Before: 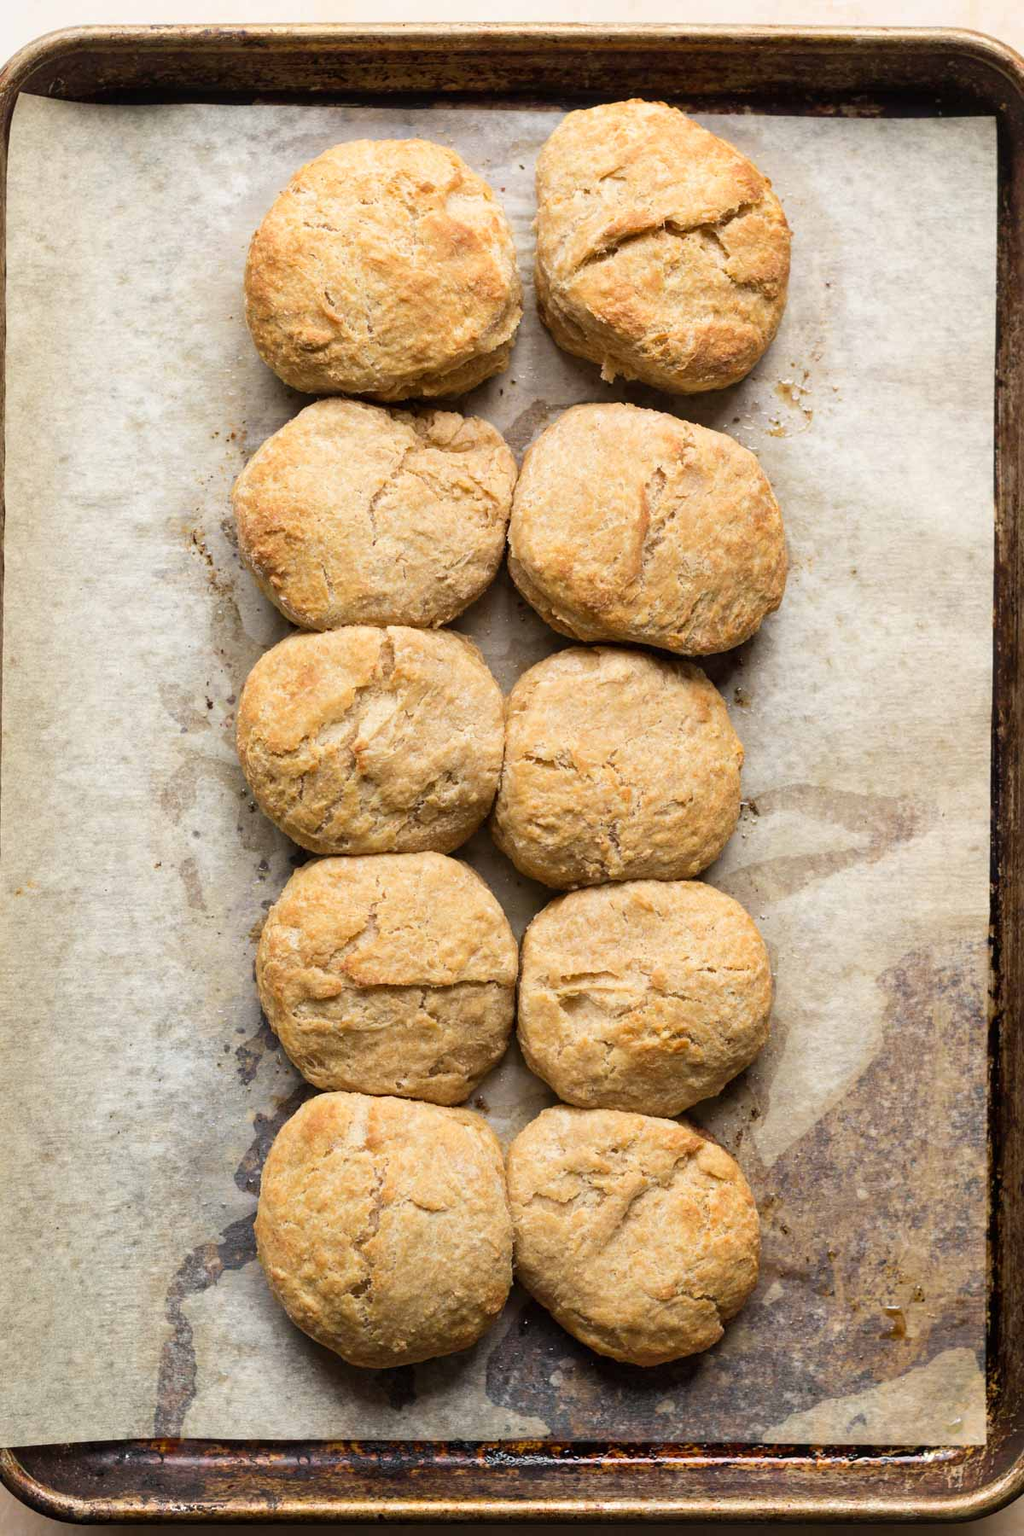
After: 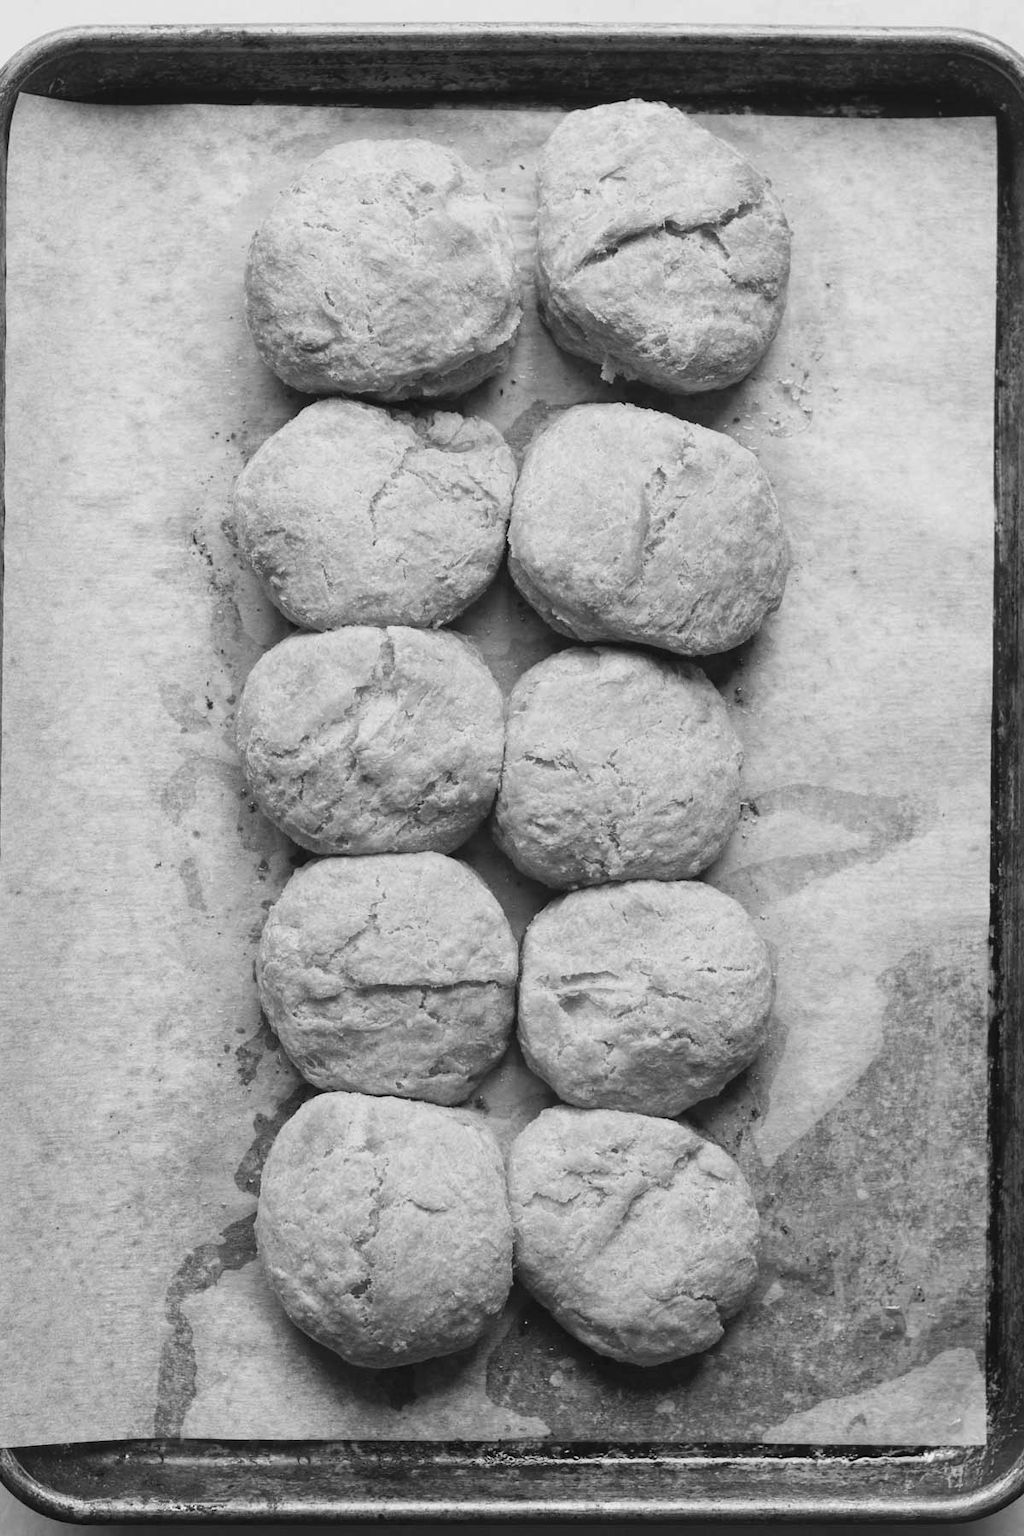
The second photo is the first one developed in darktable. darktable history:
monochrome: on, module defaults
color balance rgb: shadows lift › luminance 1%, shadows lift › chroma 0.2%, shadows lift › hue 20°, power › luminance 1%, power › chroma 0.4%, power › hue 34°, highlights gain › luminance 0.8%, highlights gain › chroma 0.4%, highlights gain › hue 44°, global offset › chroma 0.4%, global offset › hue 34°, white fulcrum 0.08 EV, linear chroma grading › shadows -7%, linear chroma grading › highlights -7%, linear chroma grading › global chroma -10%, linear chroma grading › mid-tones -8%, perceptual saturation grading › global saturation -28%, perceptual saturation grading › highlights -20%, perceptual saturation grading › mid-tones -24%, perceptual saturation grading › shadows -24%, perceptual brilliance grading › global brilliance -1%, perceptual brilliance grading › highlights -1%, perceptual brilliance grading › mid-tones -1%, perceptual brilliance grading › shadows -1%, global vibrance -17%, contrast -6%
